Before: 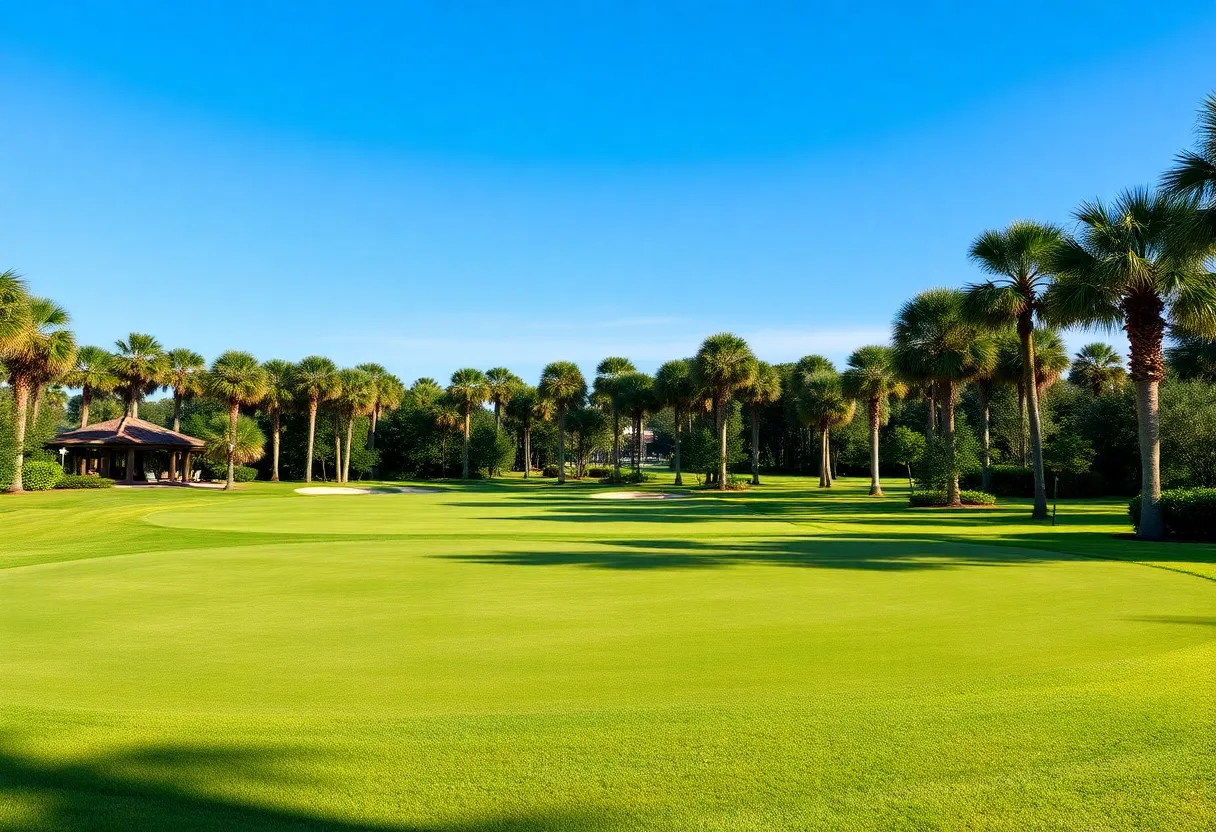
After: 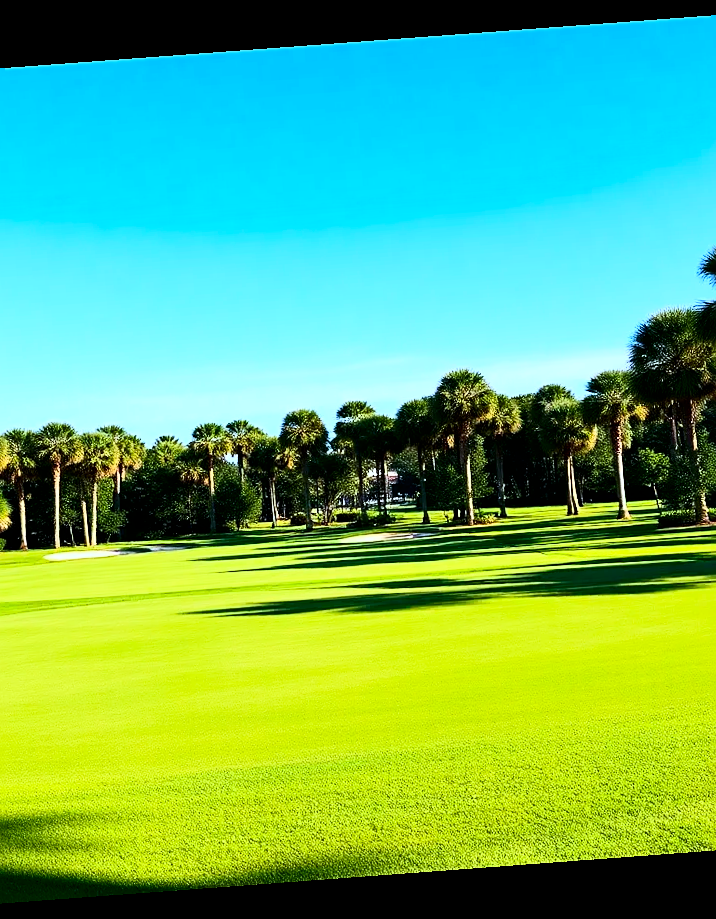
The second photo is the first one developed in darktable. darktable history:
sharpen: on, module defaults
white balance: red 0.931, blue 1.11
contrast brightness saturation: contrast 0.2, brightness -0.11, saturation 0.1
rotate and perspective: rotation -4.25°, automatic cropping off
base curve: curves: ch0 [(0, 0) (0.005, 0.002) (0.193, 0.295) (0.399, 0.664) (0.75, 0.928) (1, 1)]
crop and rotate: left 22.516%, right 21.234%
